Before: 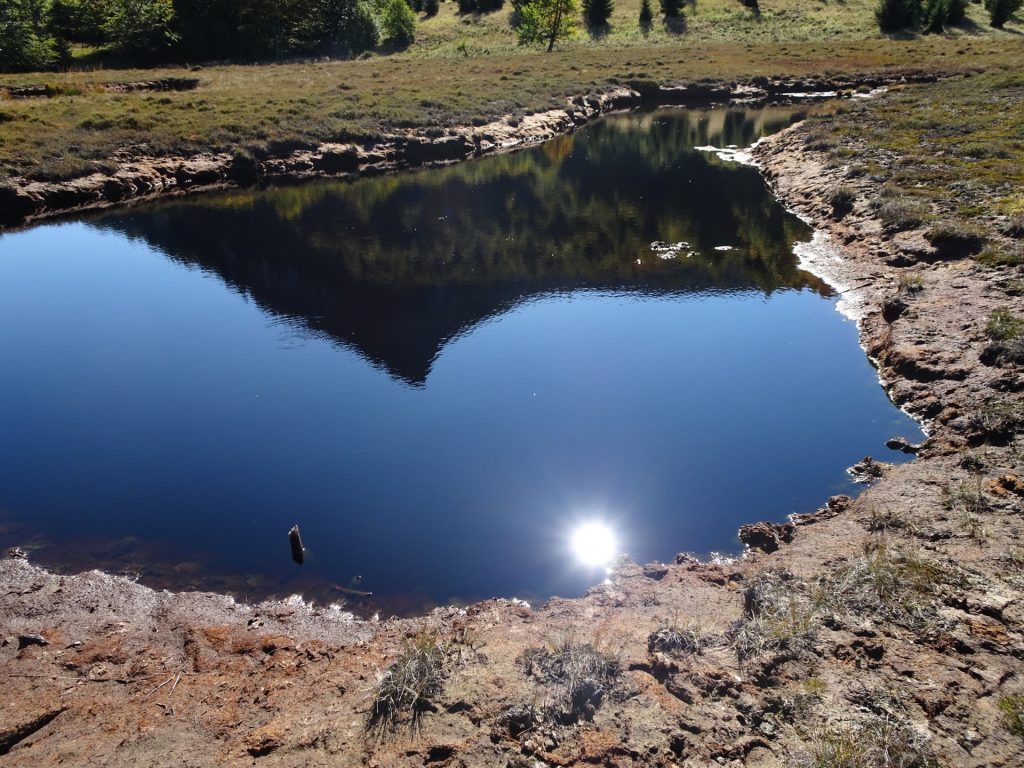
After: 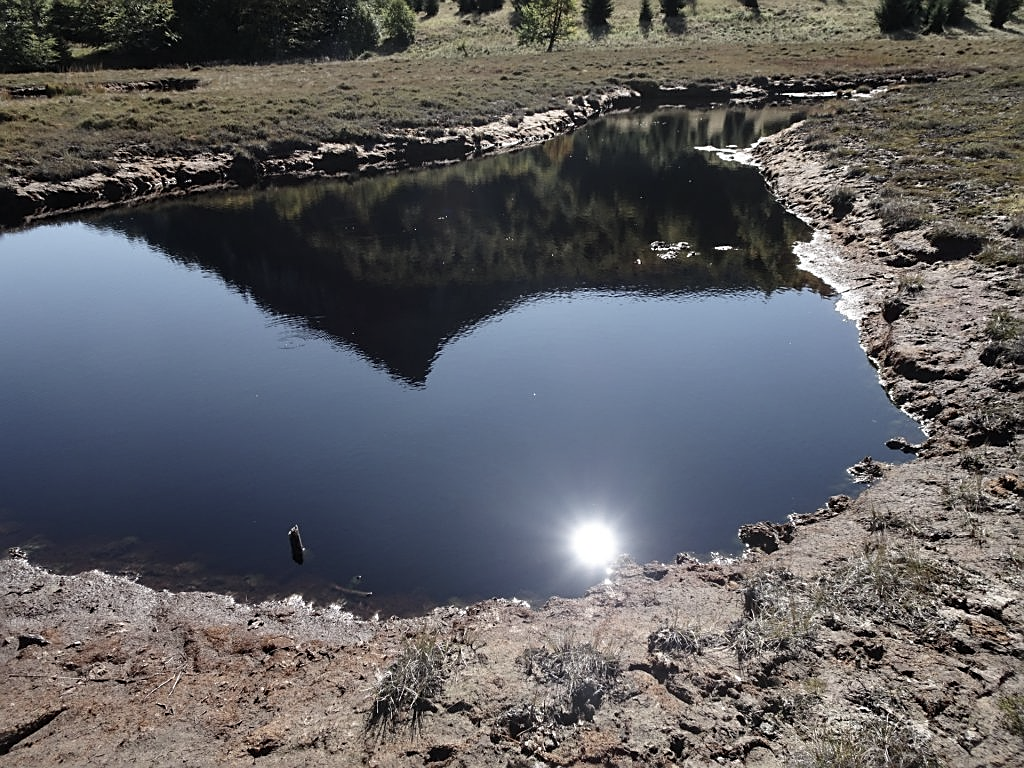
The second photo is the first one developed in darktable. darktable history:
sharpen: radius 1.922
color zones: curves: ch1 [(0, 0.292) (0.001, 0.292) (0.2, 0.264) (0.4, 0.248) (0.6, 0.248) (0.8, 0.264) (0.999, 0.292) (1, 0.292)]
